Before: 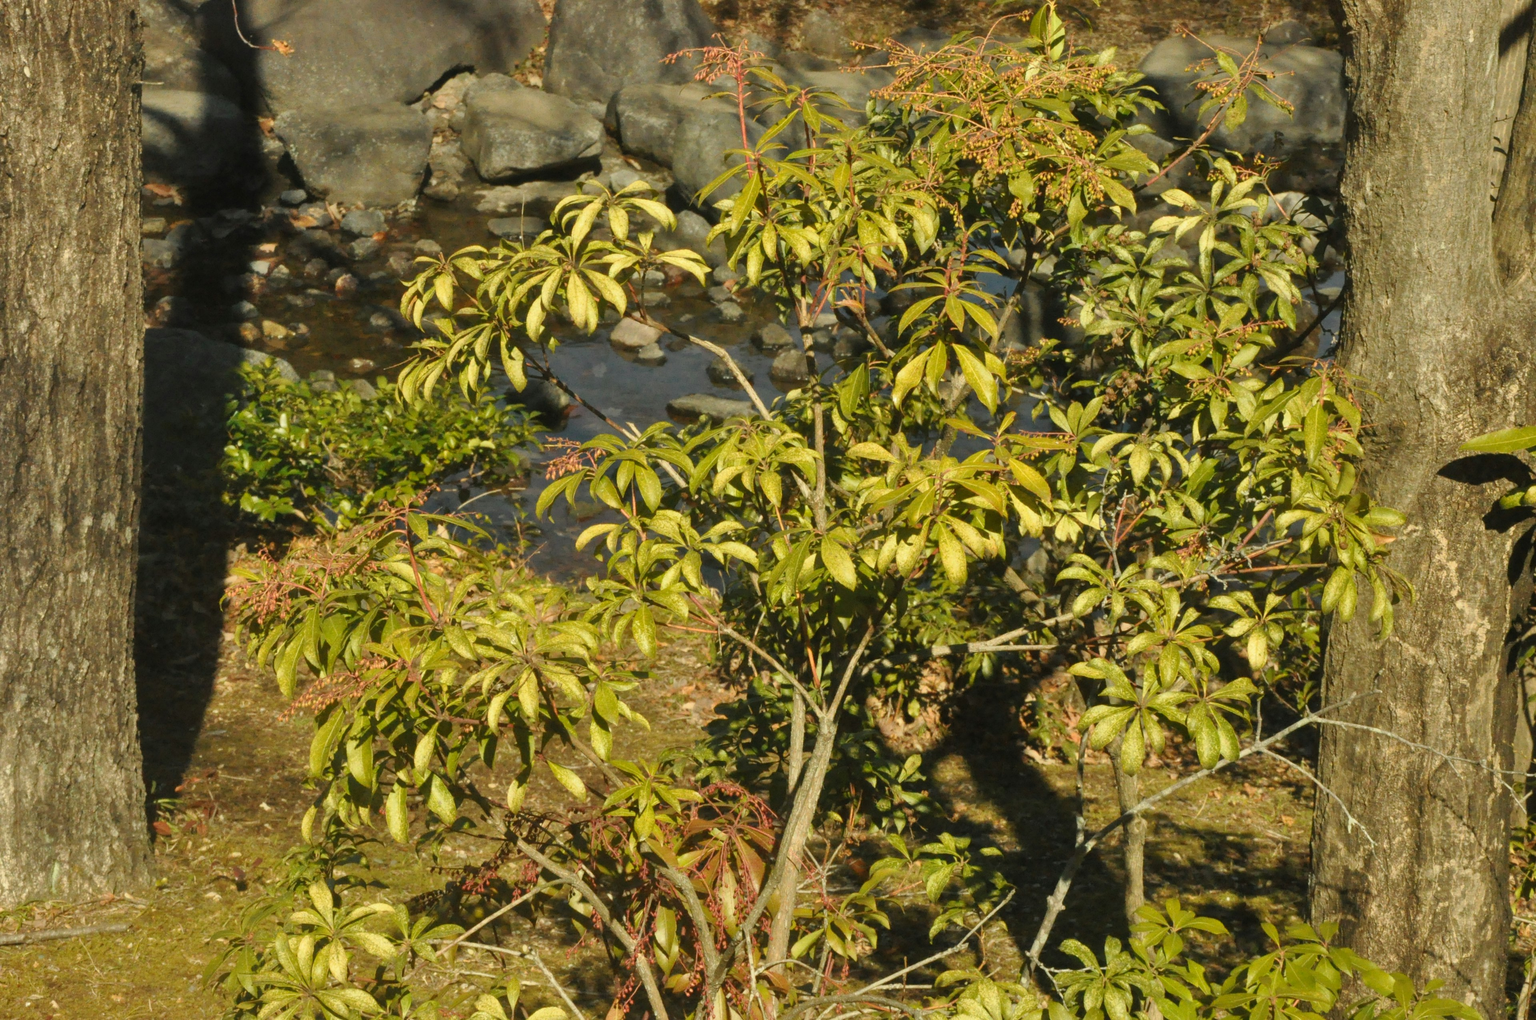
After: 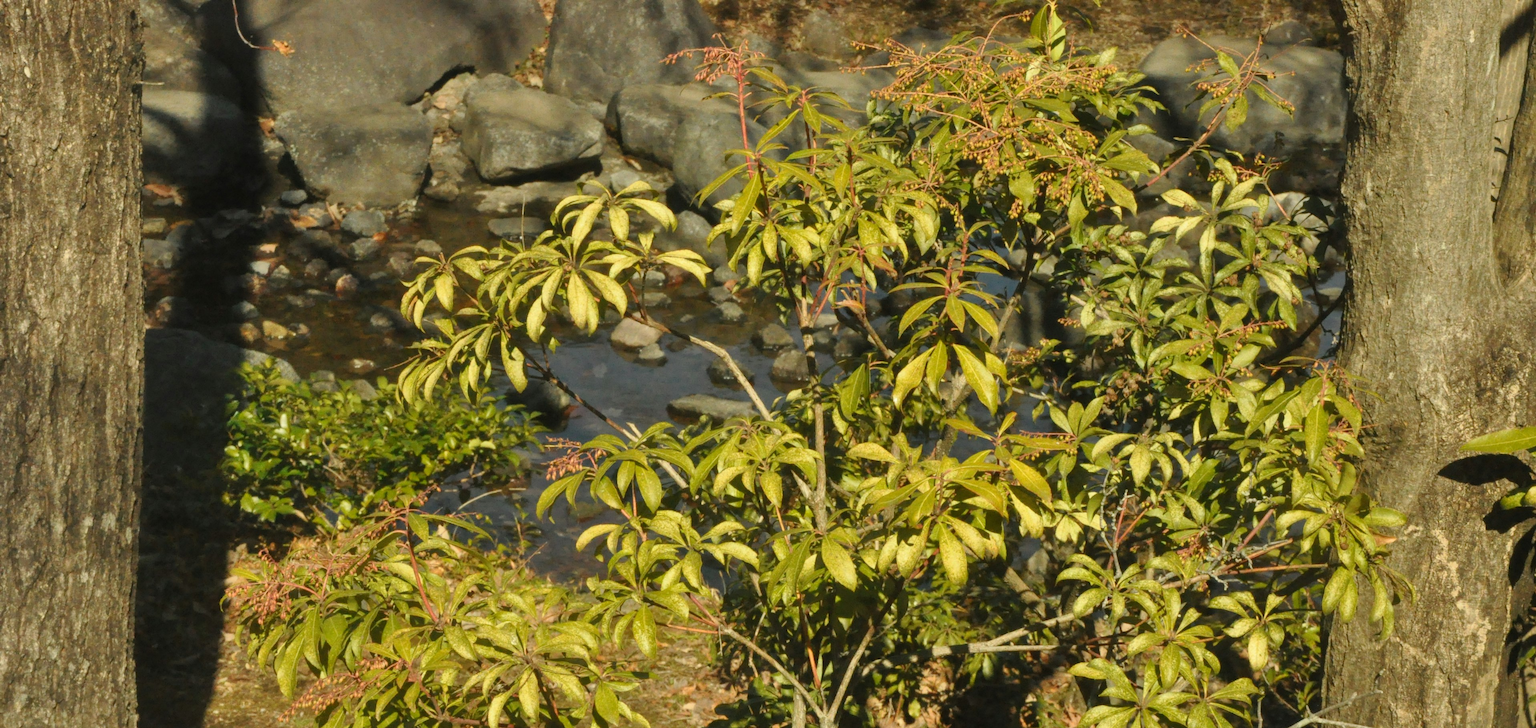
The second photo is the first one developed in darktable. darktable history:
crop: bottom 28.576%
white balance: emerald 1
